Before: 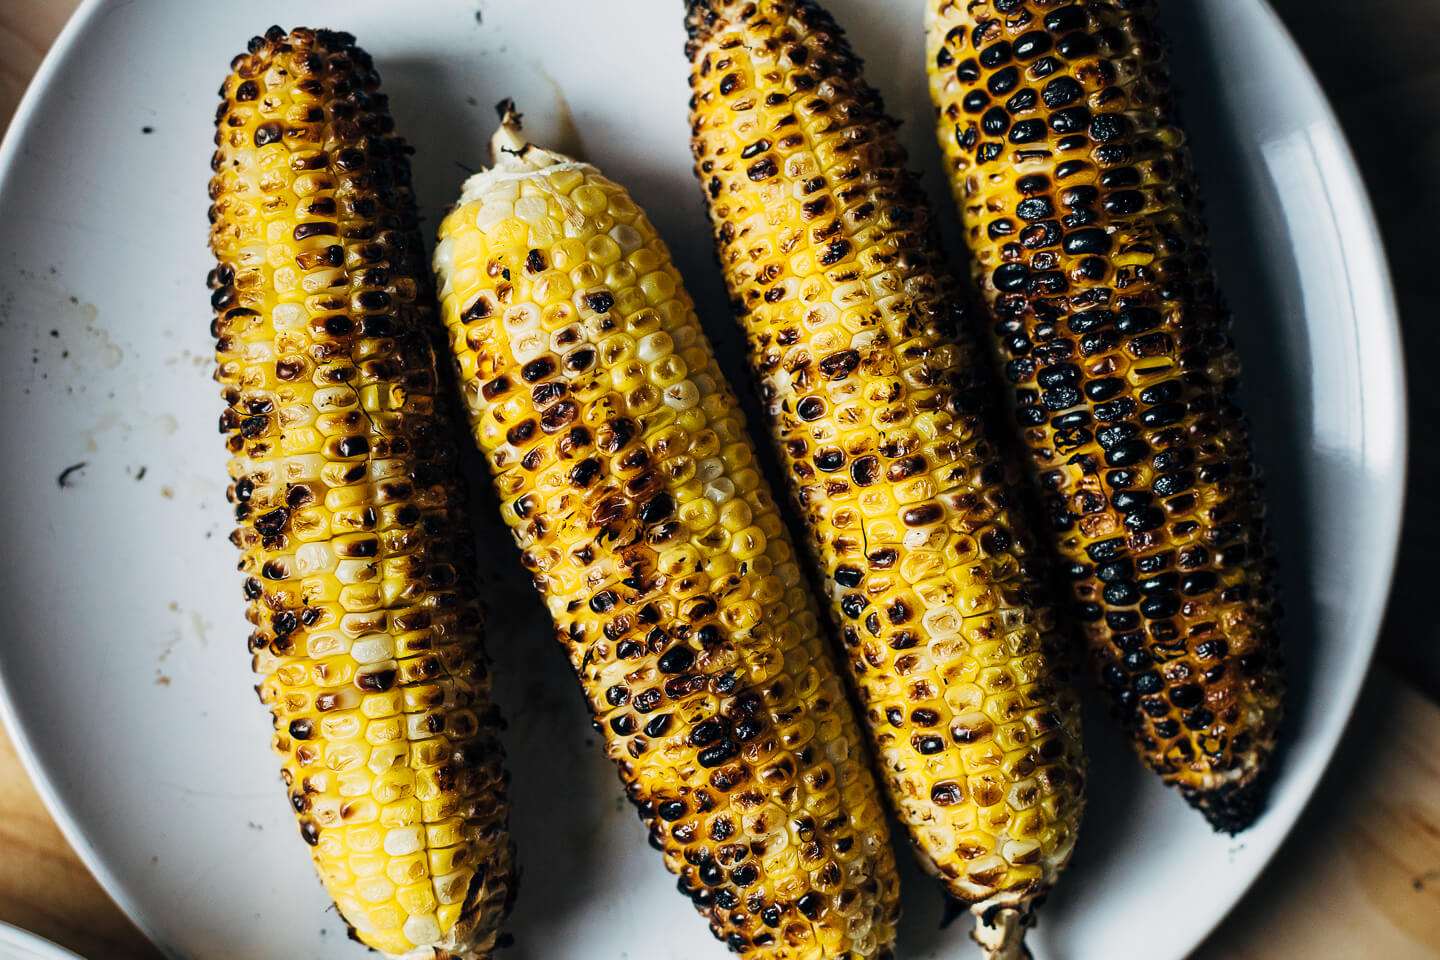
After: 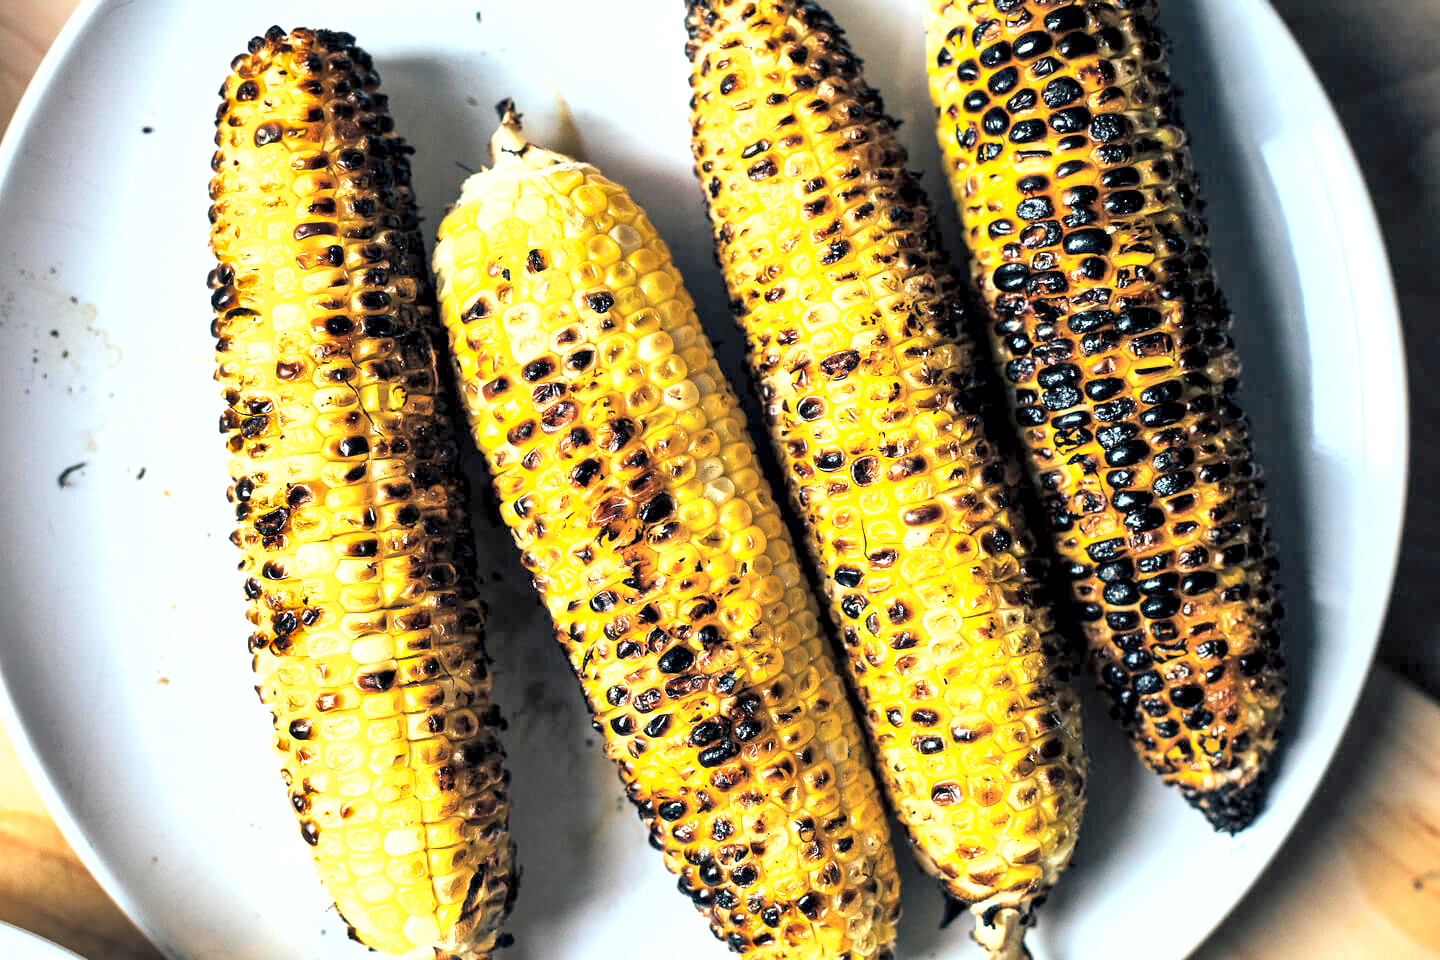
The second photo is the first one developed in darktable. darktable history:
global tonemap: drago (0.7, 100)
exposure: black level correction 0.001, exposure 1.3 EV, compensate highlight preservation false
shadows and highlights: low approximation 0.01, soften with gaussian
